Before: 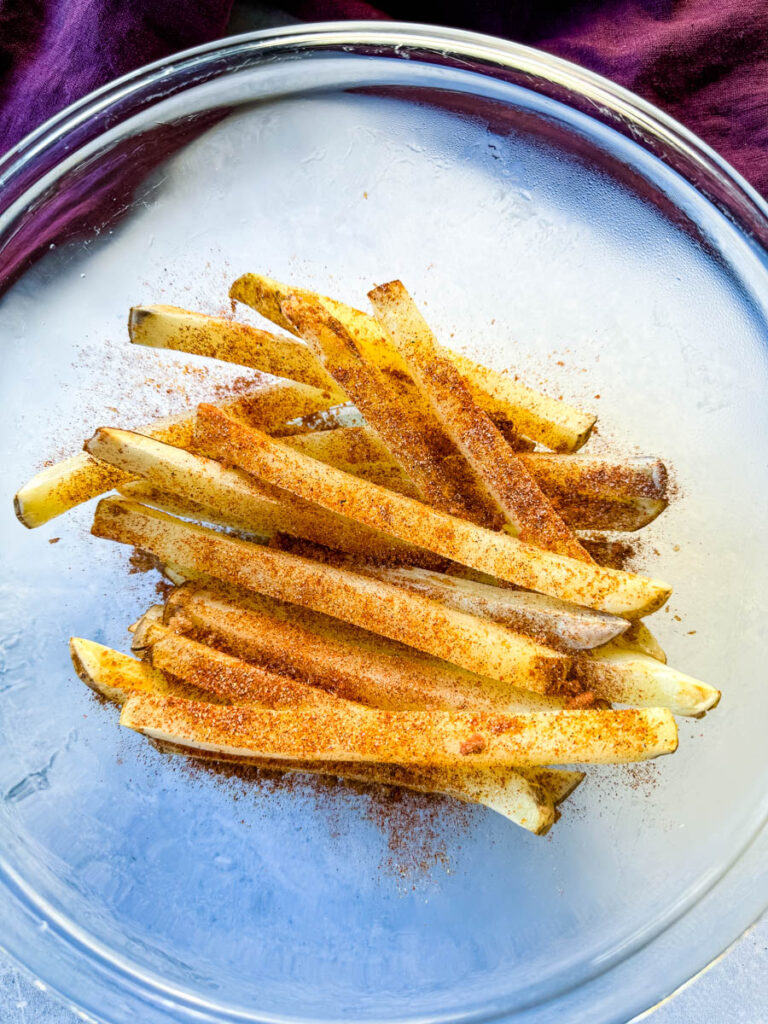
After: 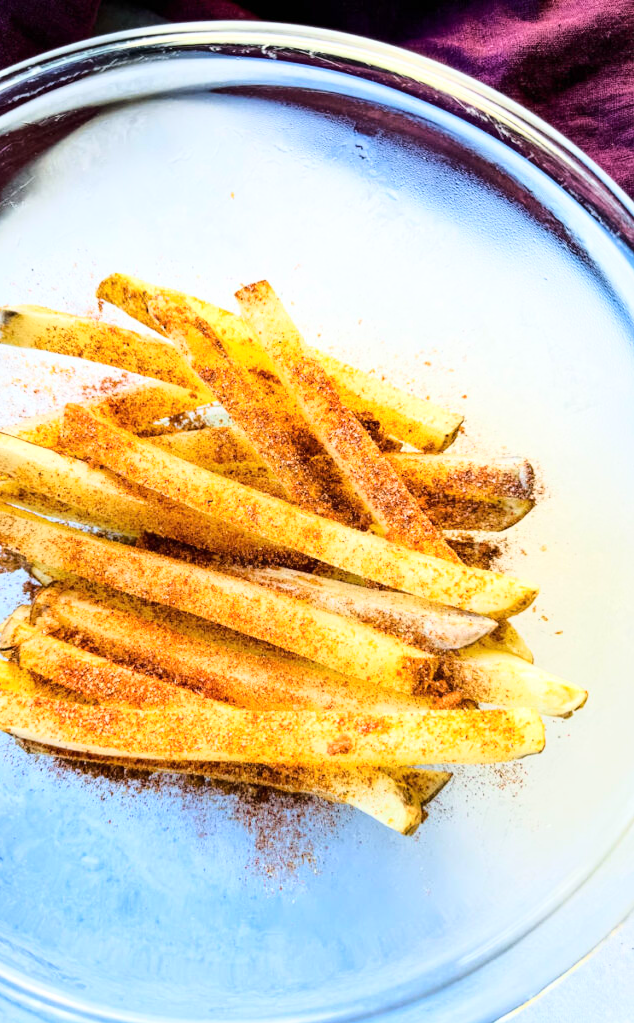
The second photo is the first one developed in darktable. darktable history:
crop: left 17.395%, bottom 0.038%
base curve: curves: ch0 [(0, 0) (0.028, 0.03) (0.121, 0.232) (0.46, 0.748) (0.859, 0.968) (1, 1)]
